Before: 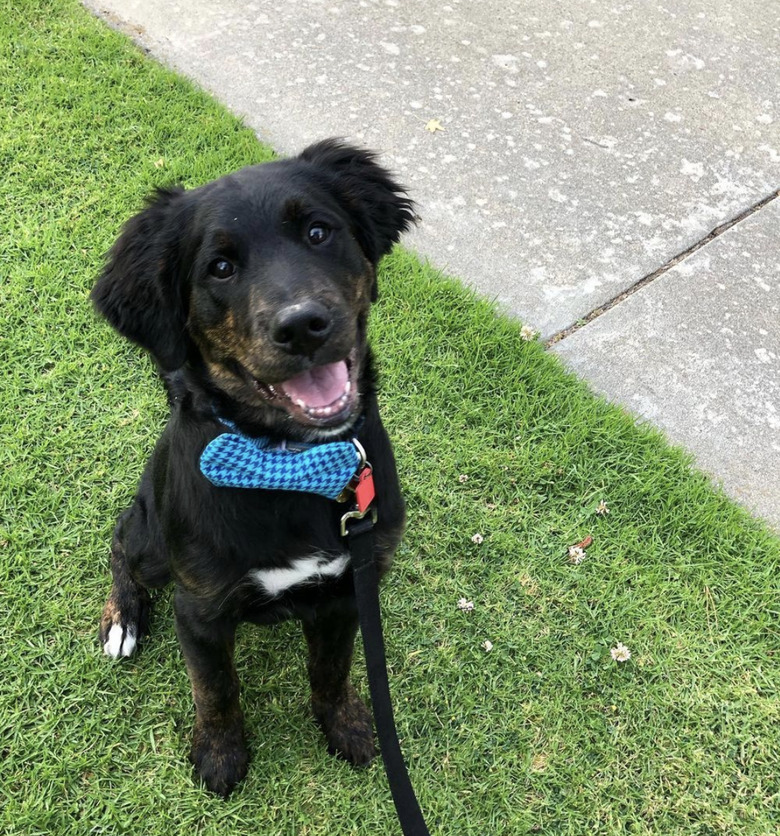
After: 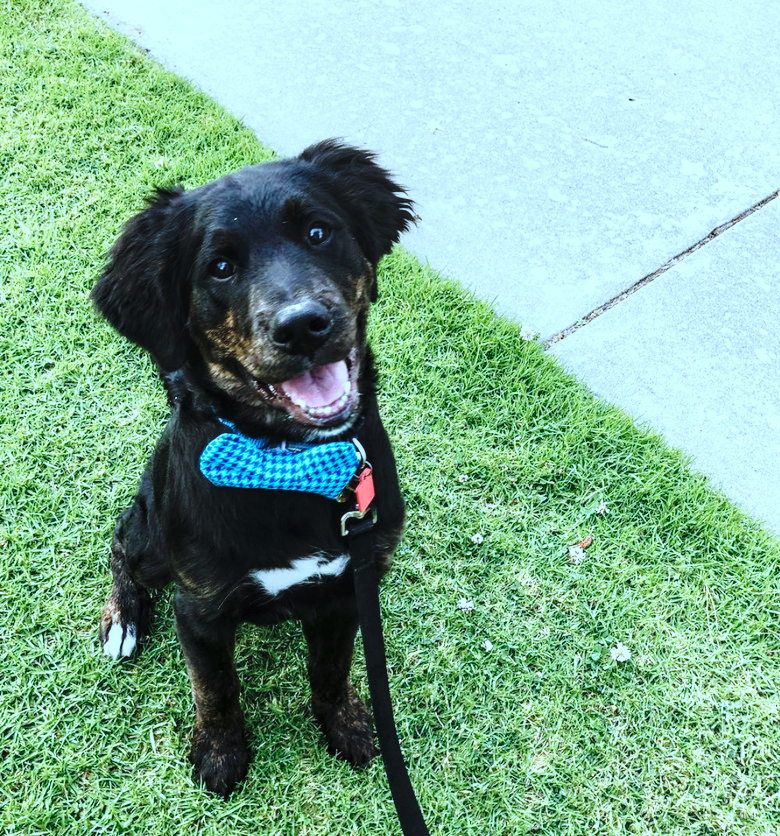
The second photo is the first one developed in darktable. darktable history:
base curve: curves: ch0 [(0, 0) (0.04, 0.03) (0.133, 0.232) (0.448, 0.748) (0.843, 0.968) (1, 1)], preserve colors none
local contrast: on, module defaults
color correction: highlights a* -9.35, highlights b* -23.15
